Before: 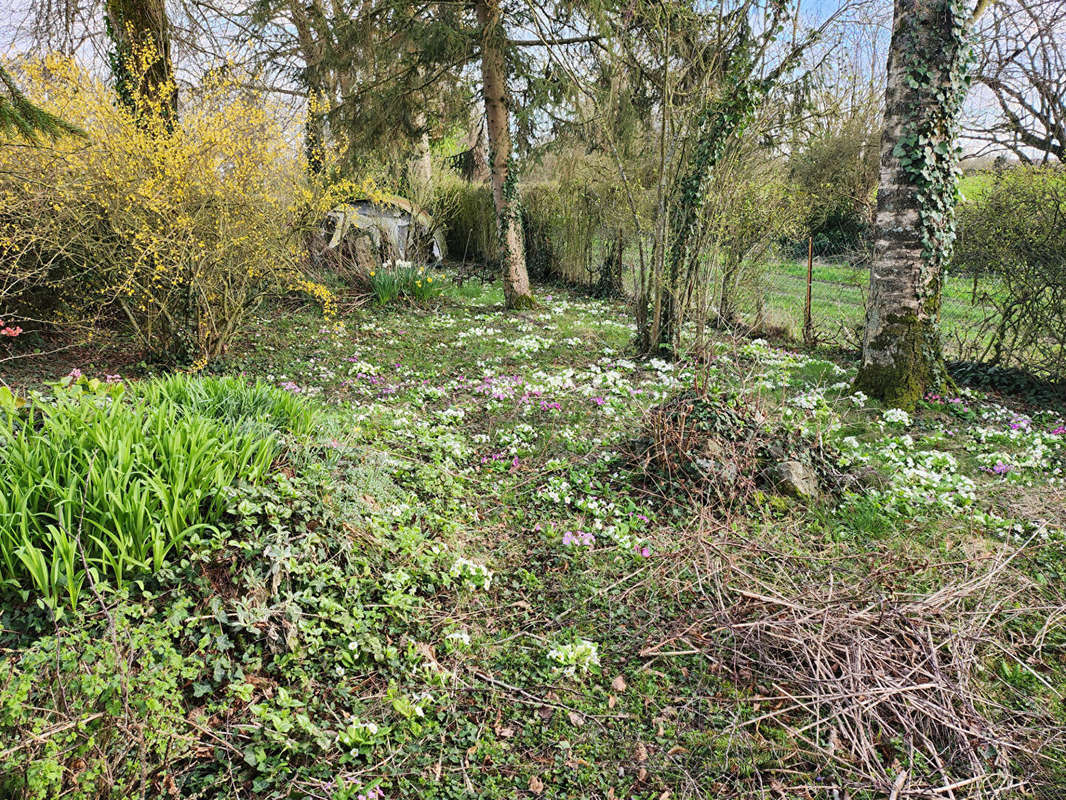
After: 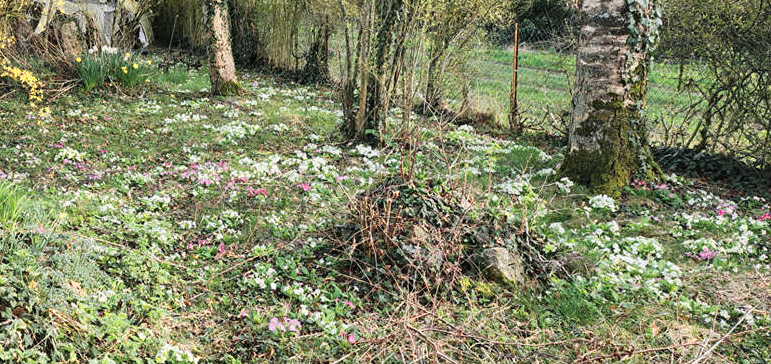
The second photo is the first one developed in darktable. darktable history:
tone equalizer: edges refinement/feathering 500, mask exposure compensation -1.57 EV, preserve details no
crop and rotate: left 27.655%, top 26.905%, bottom 27.482%
color zones: curves: ch0 [(0.018, 0.548) (0.197, 0.654) (0.425, 0.447) (0.605, 0.658) (0.732, 0.579)]; ch1 [(0.105, 0.531) (0.224, 0.531) (0.386, 0.39) (0.618, 0.456) (0.732, 0.456) (0.956, 0.421)]; ch2 [(0.039, 0.583) (0.215, 0.465) (0.399, 0.544) (0.465, 0.548) (0.614, 0.447) (0.724, 0.43) (0.882, 0.623) (0.956, 0.632)]
